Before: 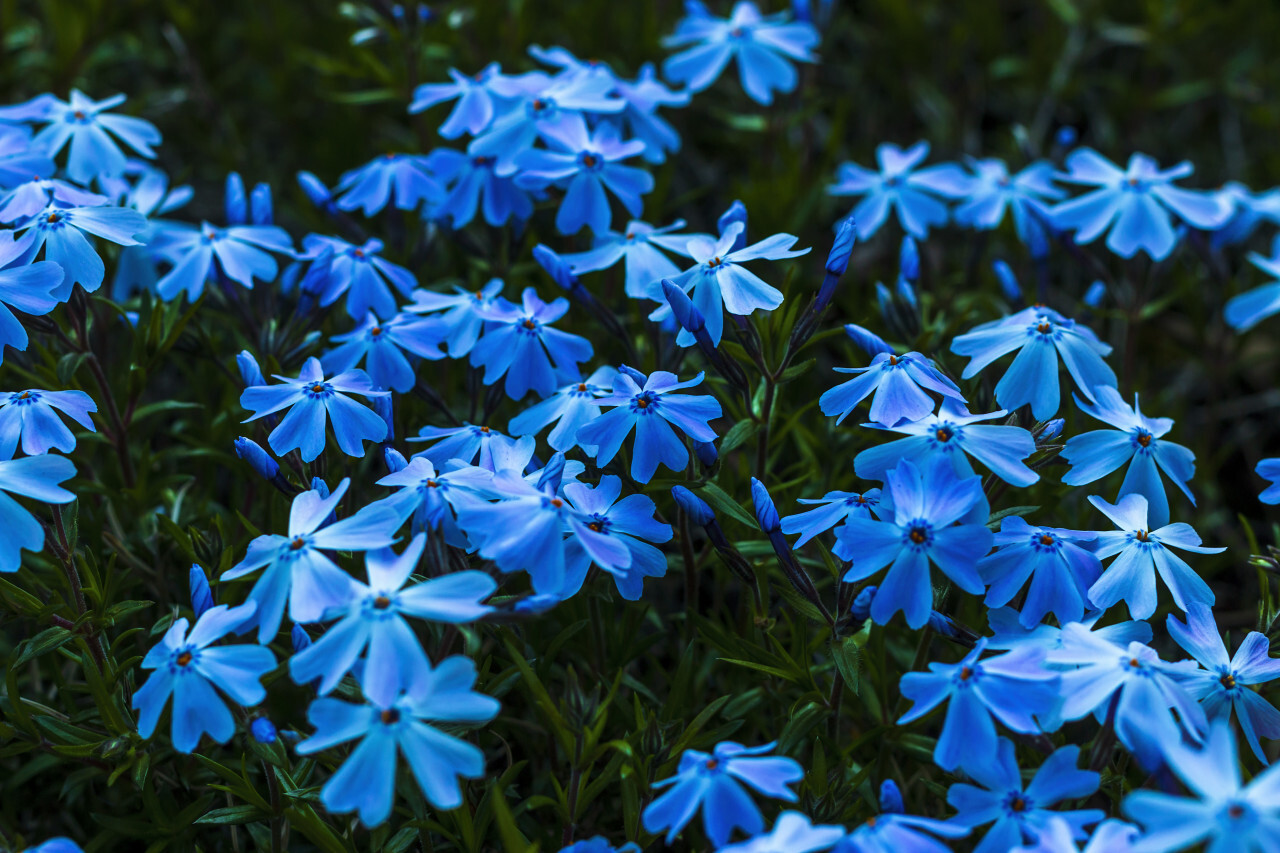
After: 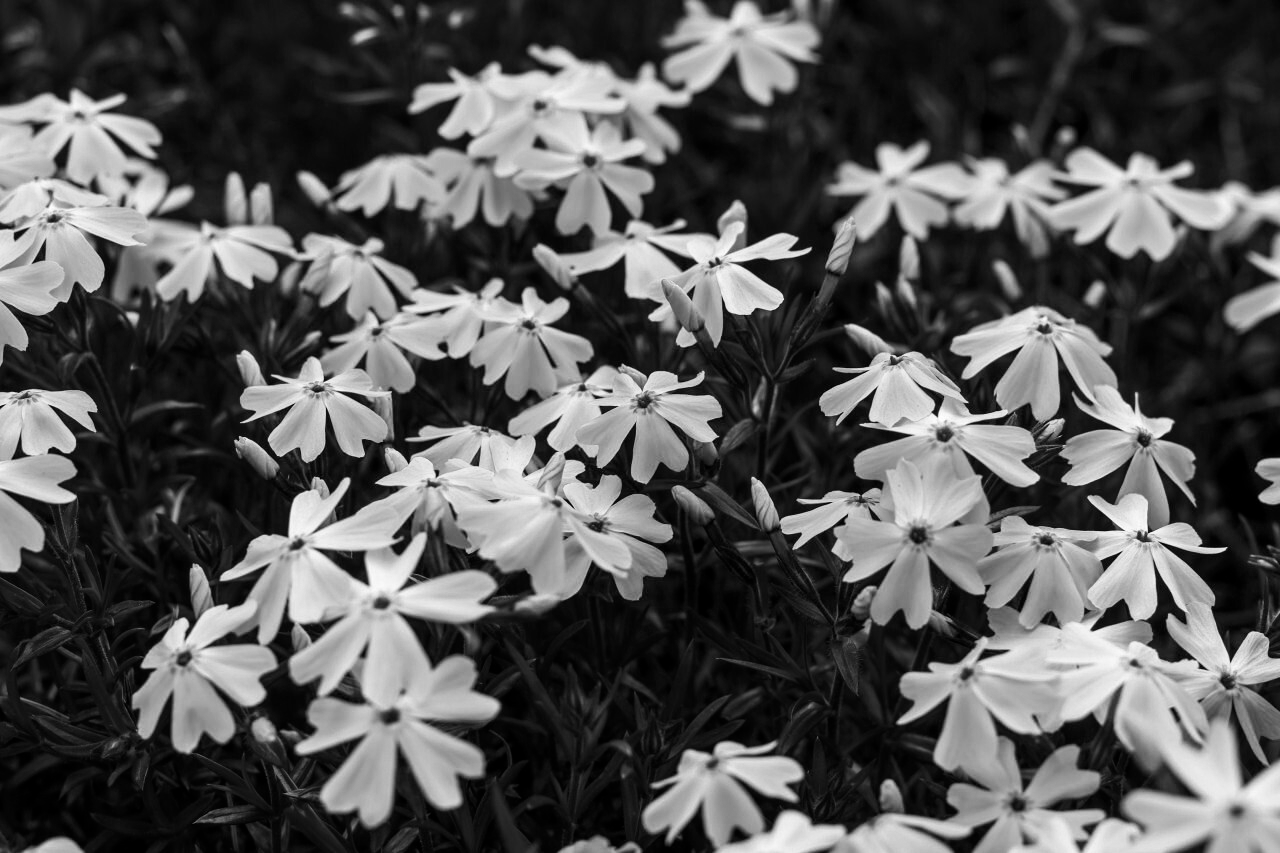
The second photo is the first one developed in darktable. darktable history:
color calibration: output gray [0.246, 0.254, 0.501, 0], illuminant custom, x 0.389, y 0.387, temperature 3839.86 K
contrast brightness saturation: saturation 0.184
